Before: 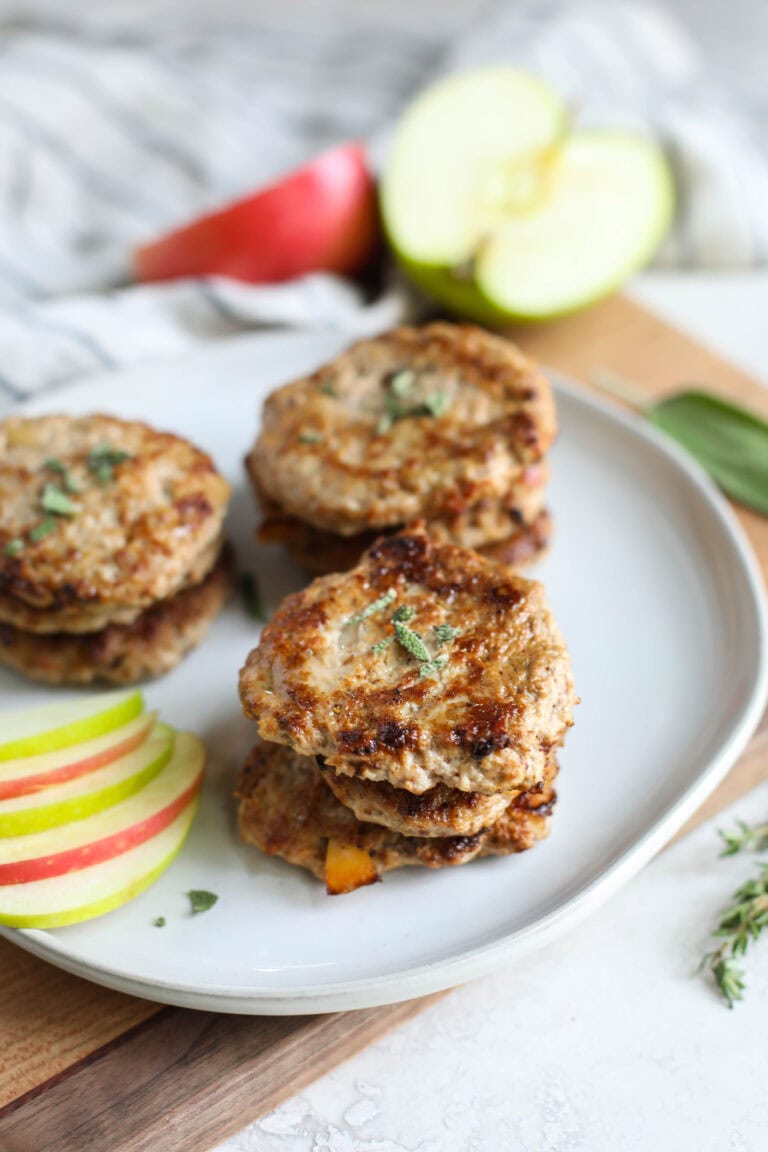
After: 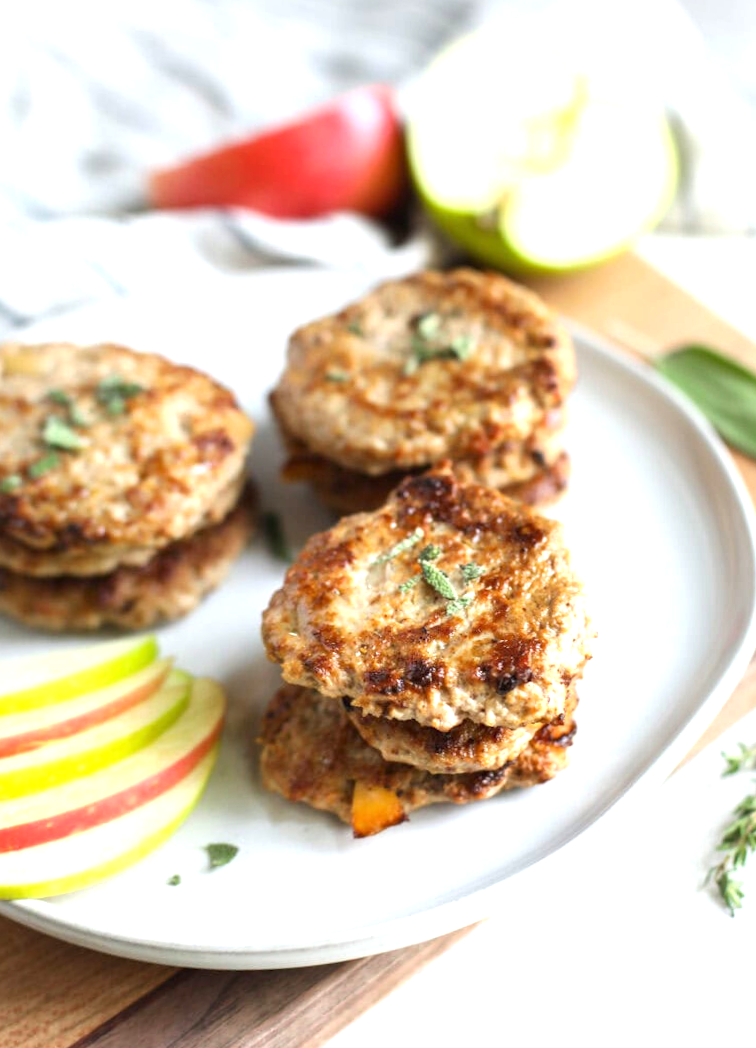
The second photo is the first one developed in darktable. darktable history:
rotate and perspective: rotation -0.013°, lens shift (vertical) -0.027, lens shift (horizontal) 0.178, crop left 0.016, crop right 0.989, crop top 0.082, crop bottom 0.918
exposure: exposure 0.661 EV, compensate highlight preservation false
